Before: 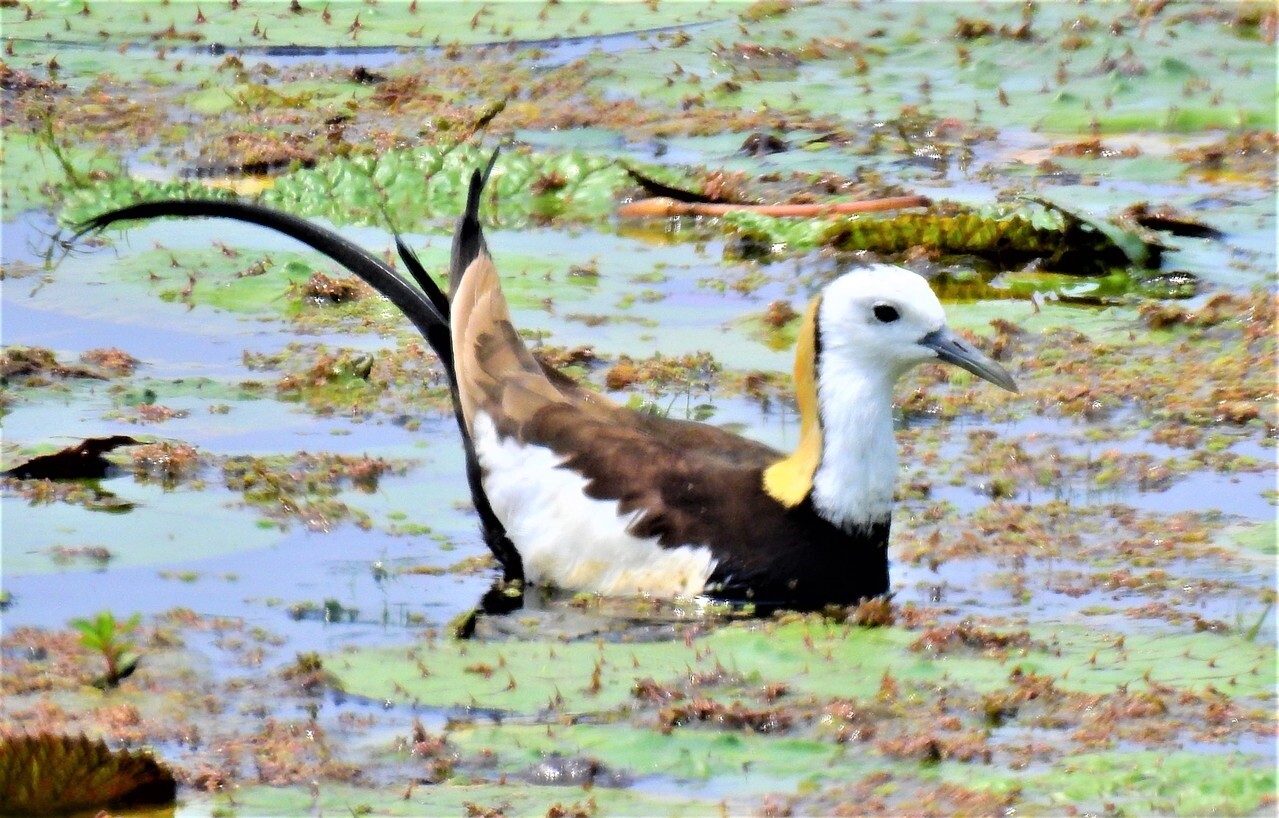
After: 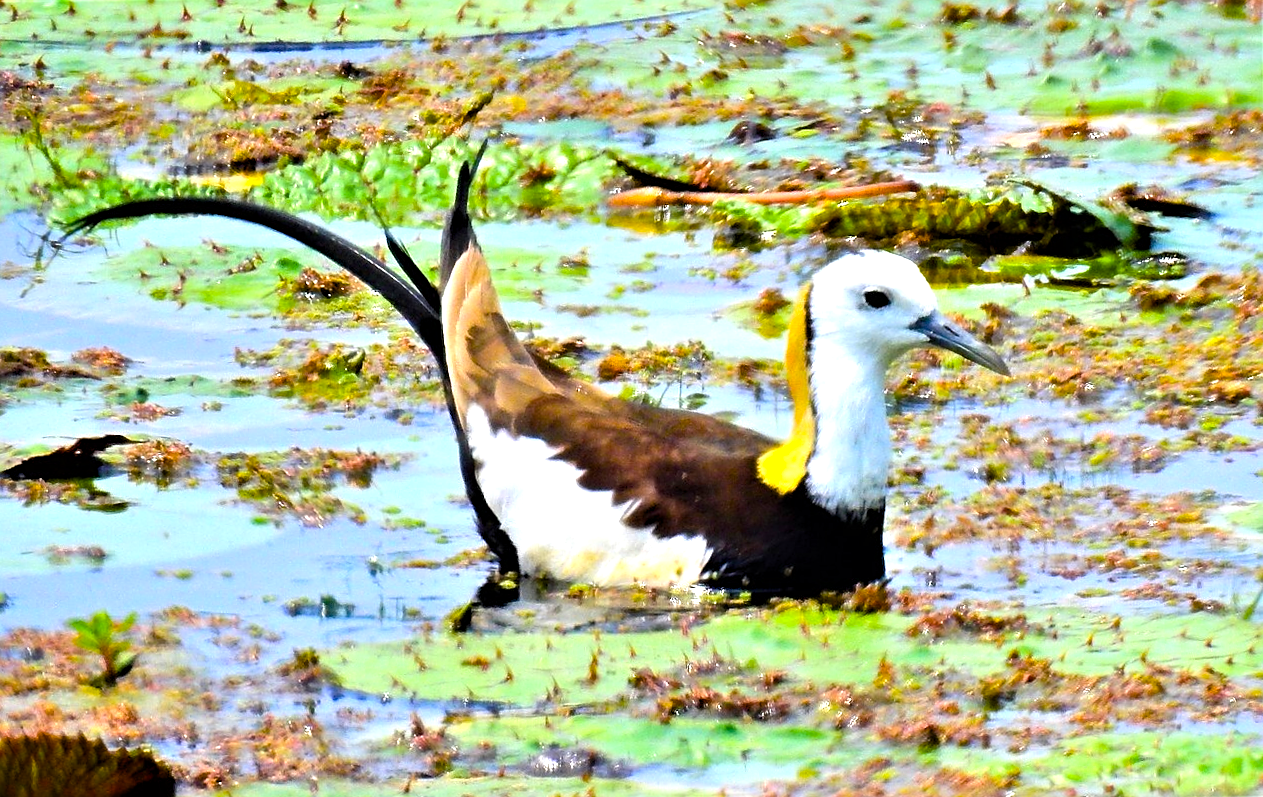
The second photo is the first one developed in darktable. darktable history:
sharpen: on, module defaults
color balance rgb: linear chroma grading › global chroma 9%, perceptual saturation grading › global saturation 36%, perceptual saturation grading › shadows 35%, perceptual brilliance grading › global brilliance 15%, perceptual brilliance grading › shadows -35%, global vibrance 15%
rotate and perspective: rotation -1°, crop left 0.011, crop right 0.989, crop top 0.025, crop bottom 0.975
